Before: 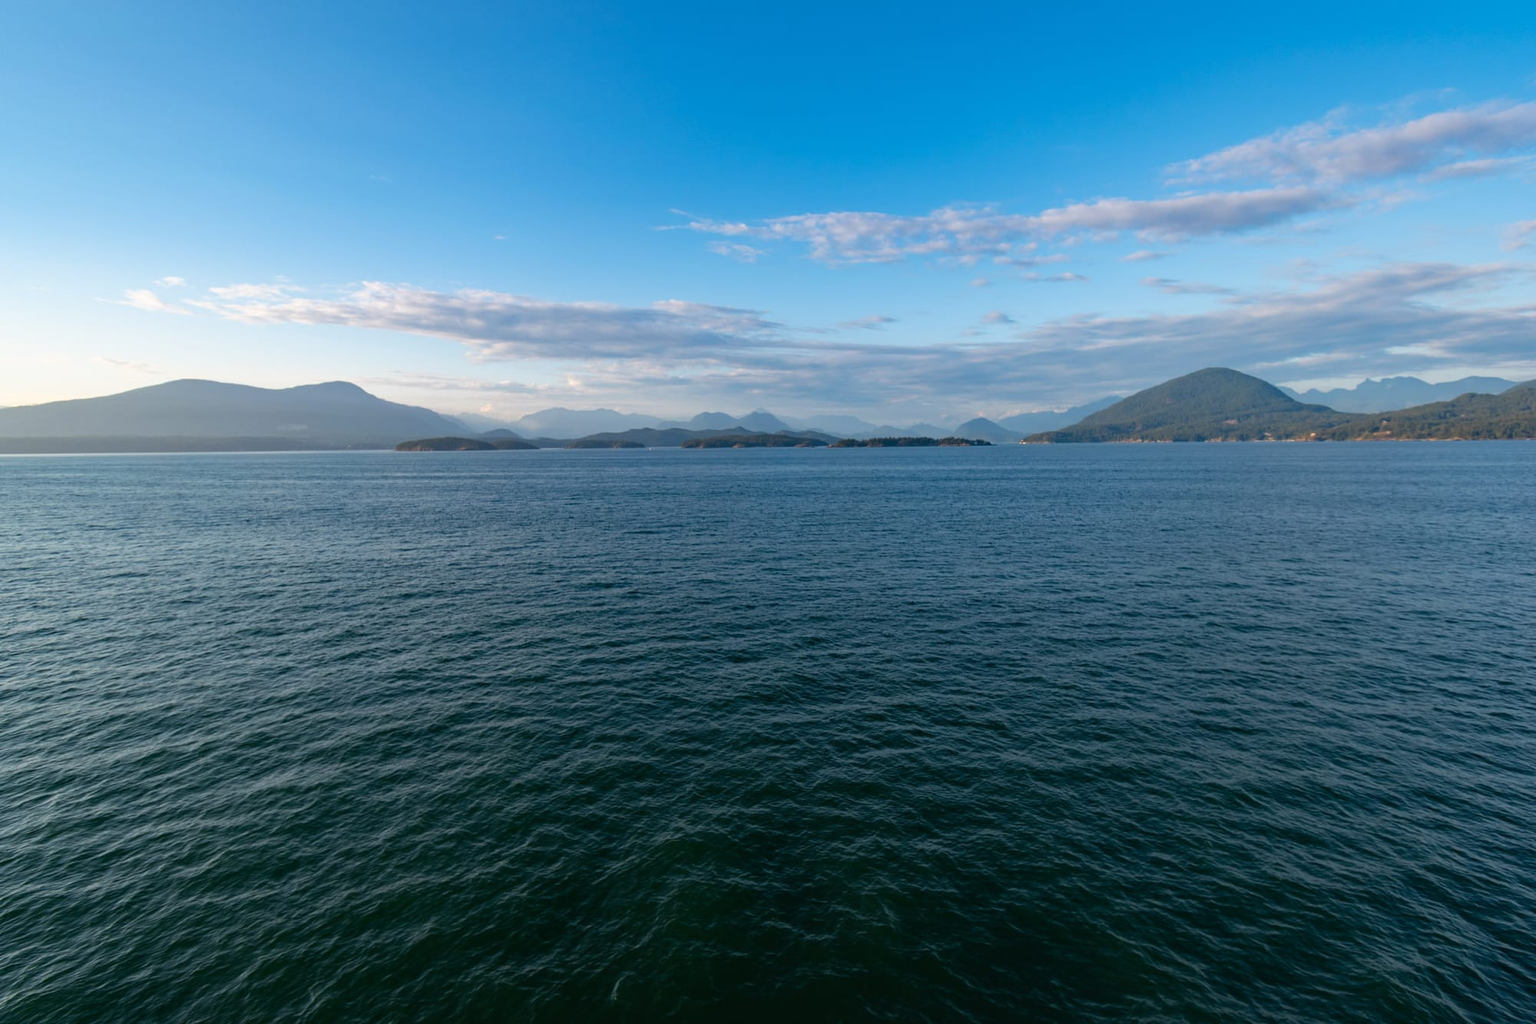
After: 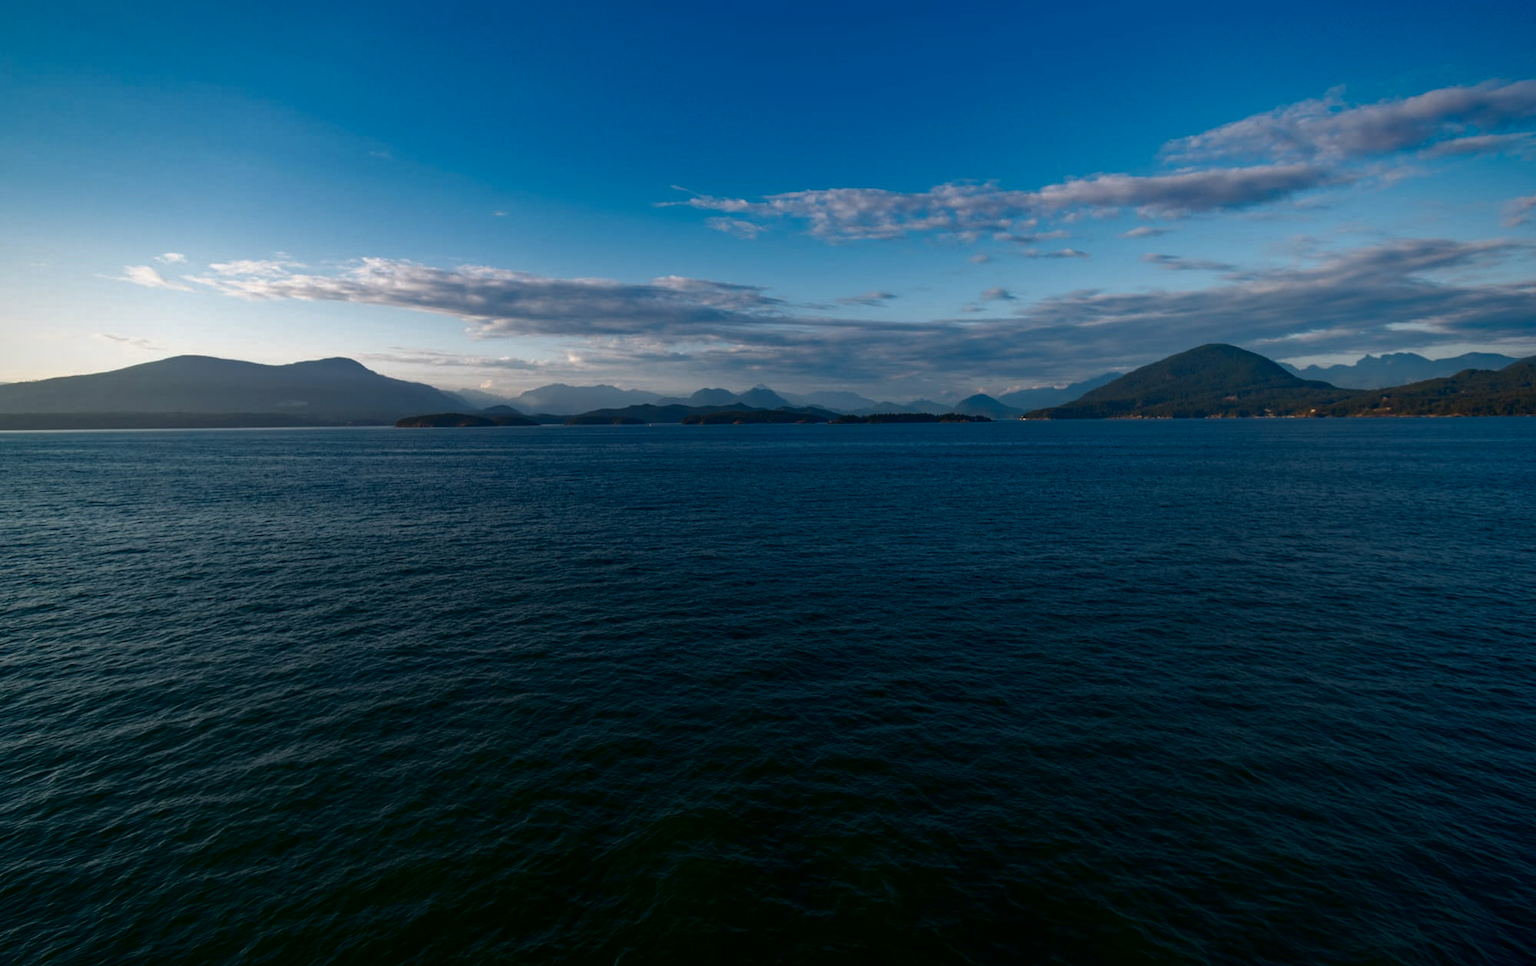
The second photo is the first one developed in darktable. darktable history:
contrast brightness saturation: brightness -0.505
crop and rotate: top 2.351%, bottom 3.157%
vignetting: saturation 0.383
